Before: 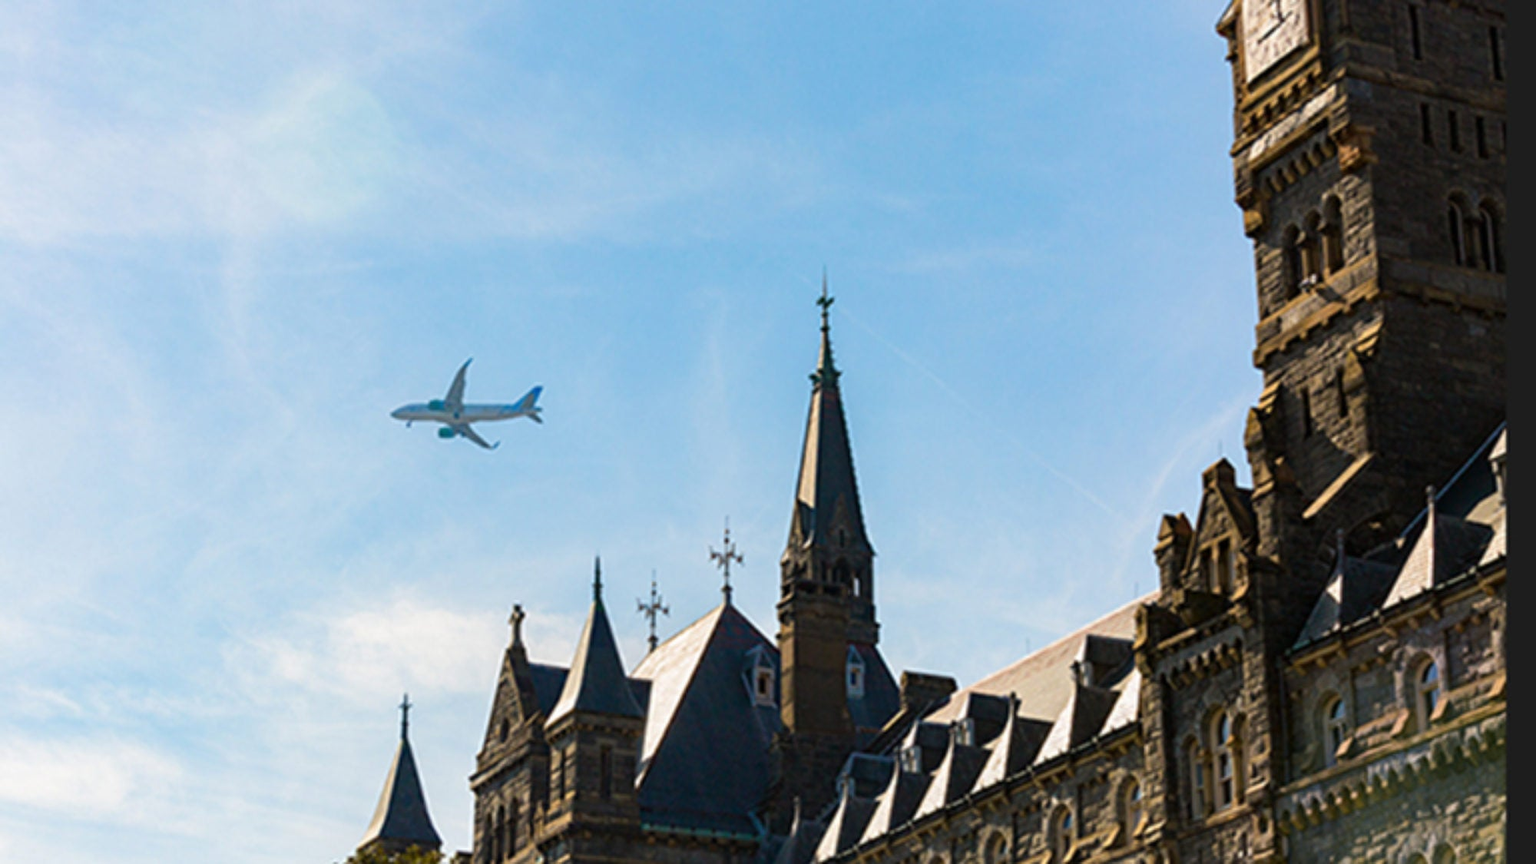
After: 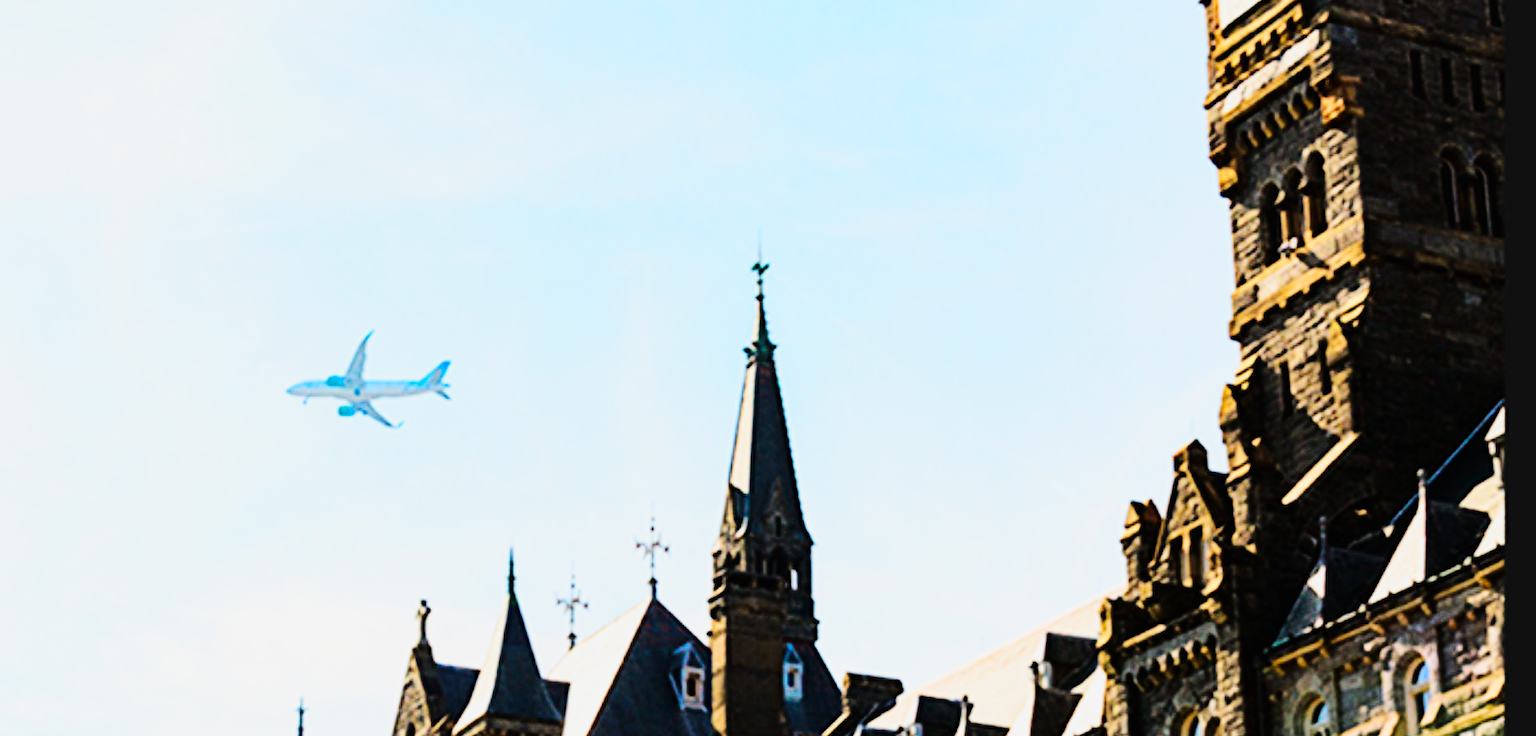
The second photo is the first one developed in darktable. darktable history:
base curve: curves: ch0 [(0, 0.003) (0.001, 0.002) (0.006, 0.004) (0.02, 0.022) (0.048, 0.086) (0.094, 0.234) (0.162, 0.431) (0.258, 0.629) (0.385, 0.8) (0.548, 0.918) (0.751, 0.988) (1, 1)], preserve colors none
crop: left 8.491%, top 6.597%, bottom 15.375%
tone curve: curves: ch0 [(0, 0) (0.11, 0.061) (0.256, 0.259) (0.398, 0.494) (0.498, 0.611) (0.65, 0.757) (0.835, 0.883) (1, 0.961)]; ch1 [(0, 0) (0.346, 0.307) (0.408, 0.369) (0.453, 0.457) (0.482, 0.479) (0.502, 0.498) (0.521, 0.51) (0.553, 0.554) (0.618, 0.65) (0.693, 0.727) (1, 1)]; ch2 [(0, 0) (0.366, 0.337) (0.434, 0.46) (0.485, 0.494) (0.5, 0.494) (0.511, 0.508) (0.537, 0.55) (0.579, 0.599) (0.621, 0.693) (1, 1)], color space Lab, linked channels, preserve colors none
